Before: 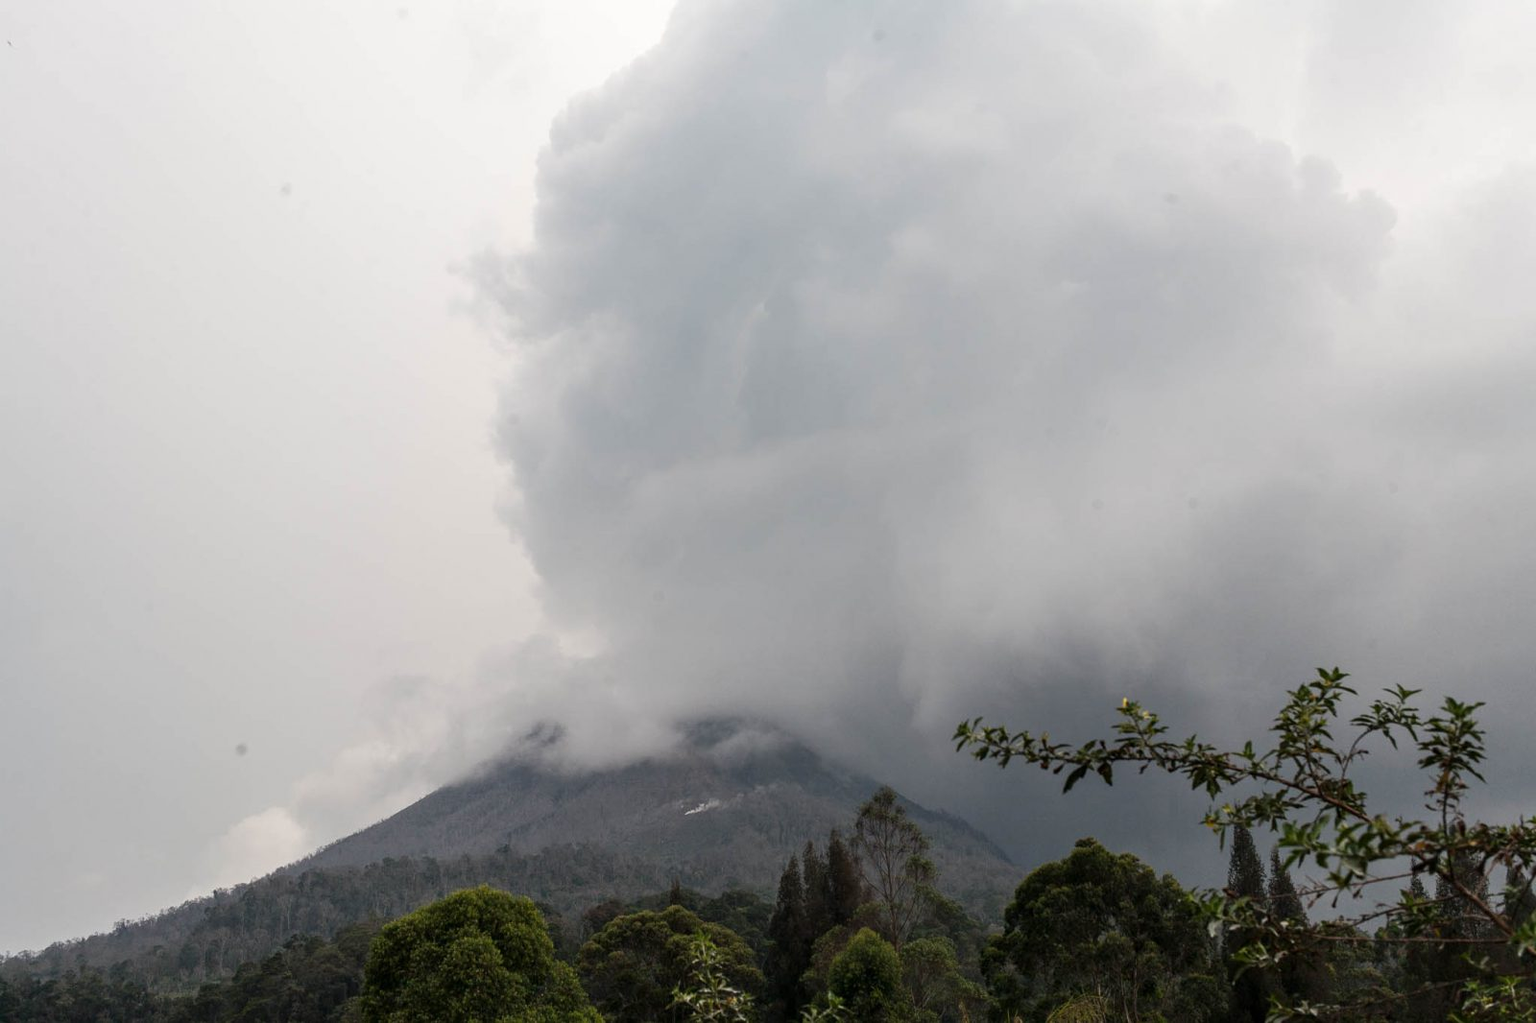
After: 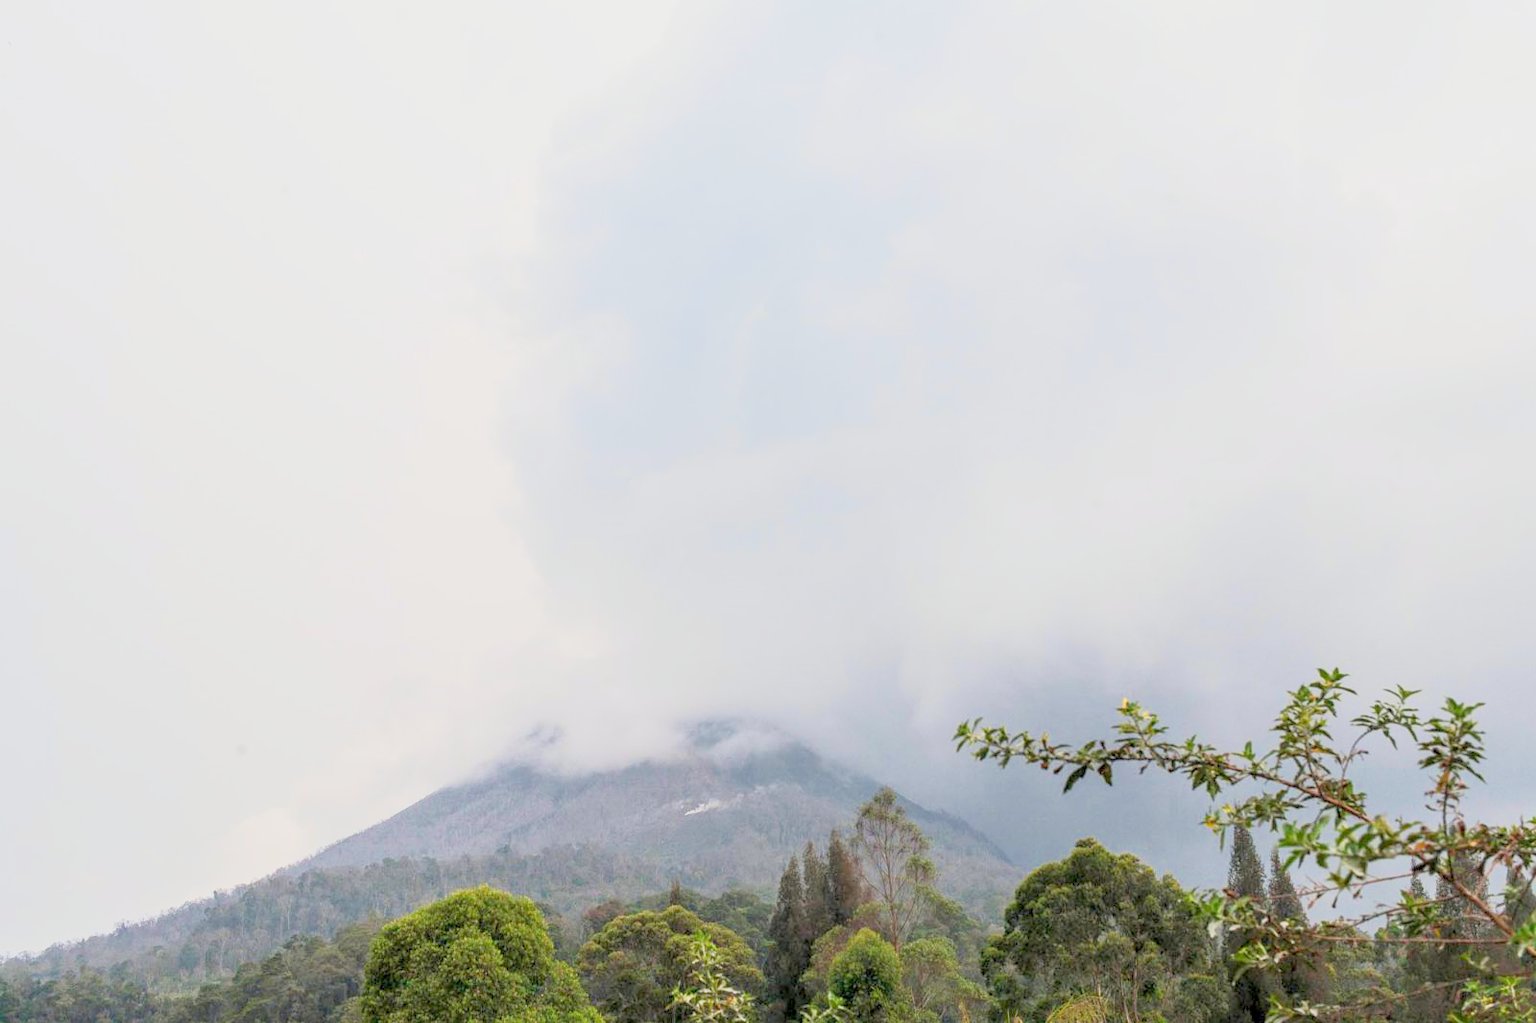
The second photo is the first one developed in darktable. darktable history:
filmic rgb: middle gray luminance 2.5%, black relative exposure -10 EV, white relative exposure 7 EV, threshold 6 EV, dynamic range scaling 10%, target black luminance 0%, hardness 3.19, latitude 44.39%, contrast 0.682, highlights saturation mix 5%, shadows ↔ highlights balance 13.63%, add noise in highlights 0, color science v3 (2019), use custom middle-gray values true, iterations of high-quality reconstruction 0, contrast in highlights soft, enable highlight reconstruction true
tone curve: curves: ch0 [(0.013, 0) (0.061, 0.059) (0.239, 0.256) (0.502, 0.501) (0.683, 0.676) (0.761, 0.773) (0.858, 0.858) (0.987, 0.945)]; ch1 [(0, 0) (0.172, 0.123) (0.304, 0.267) (0.414, 0.395) (0.472, 0.473) (0.502, 0.502) (0.521, 0.528) (0.583, 0.595) (0.654, 0.673) (0.728, 0.761) (1, 1)]; ch2 [(0, 0) (0.411, 0.424) (0.485, 0.476) (0.502, 0.501) (0.553, 0.557) (0.57, 0.576) (1, 1)], color space Lab, independent channels, preserve colors none
